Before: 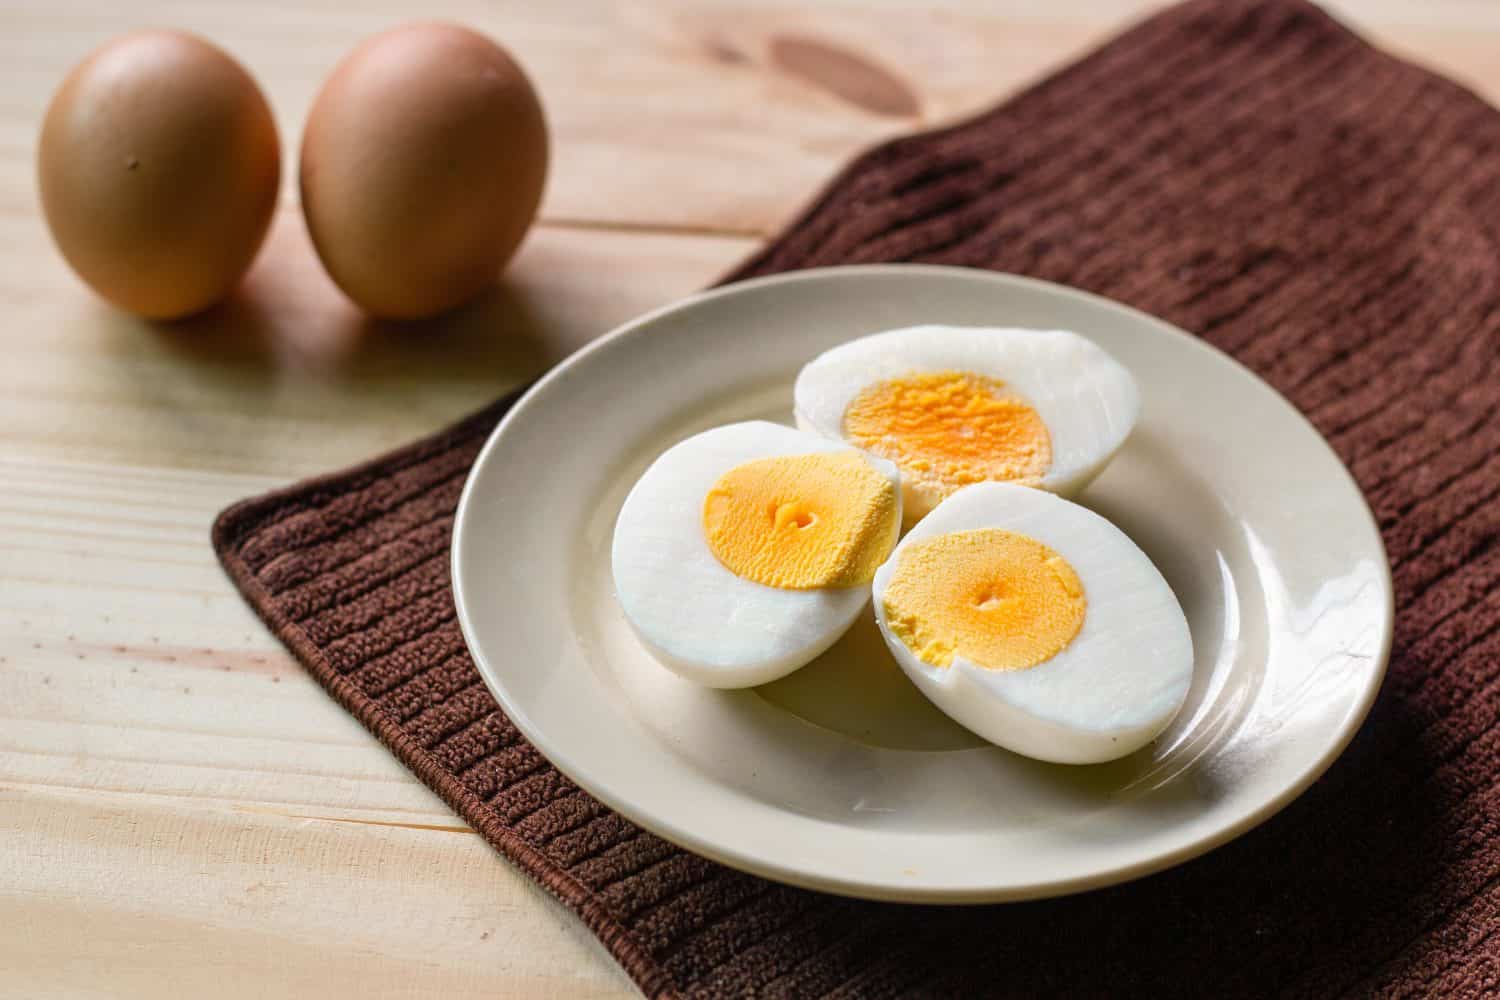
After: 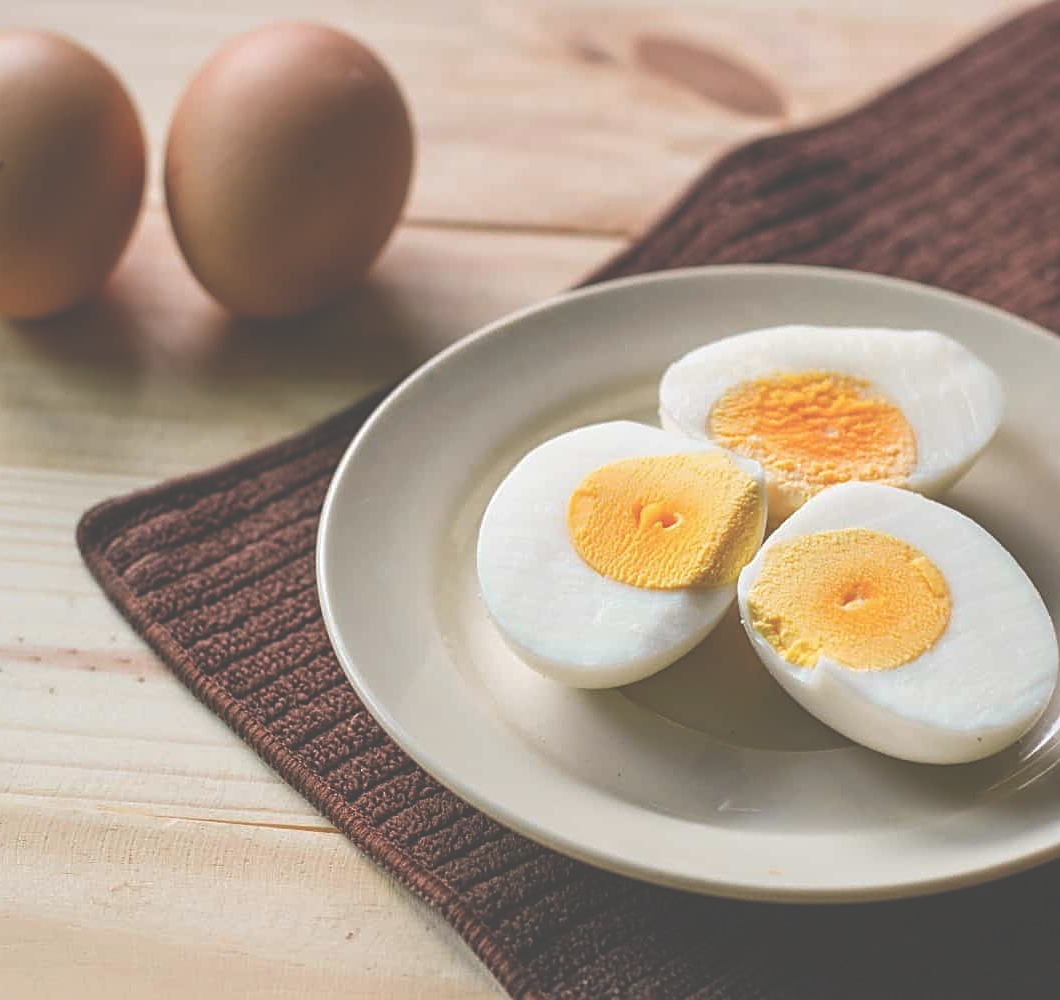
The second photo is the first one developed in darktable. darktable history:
exposure: black level correction -0.061, exposure -0.049 EV, compensate highlight preservation false
crop and rotate: left 9.04%, right 20.231%
sharpen: on, module defaults
